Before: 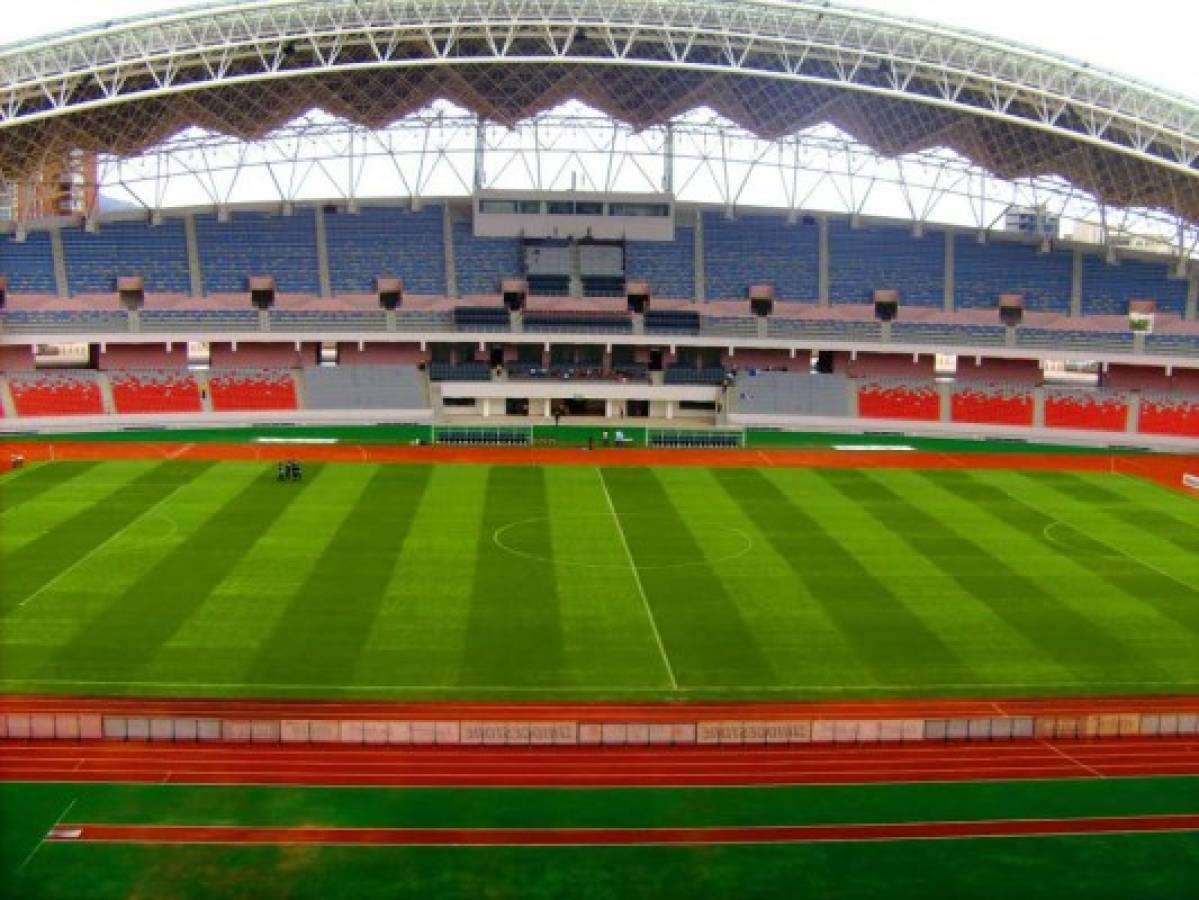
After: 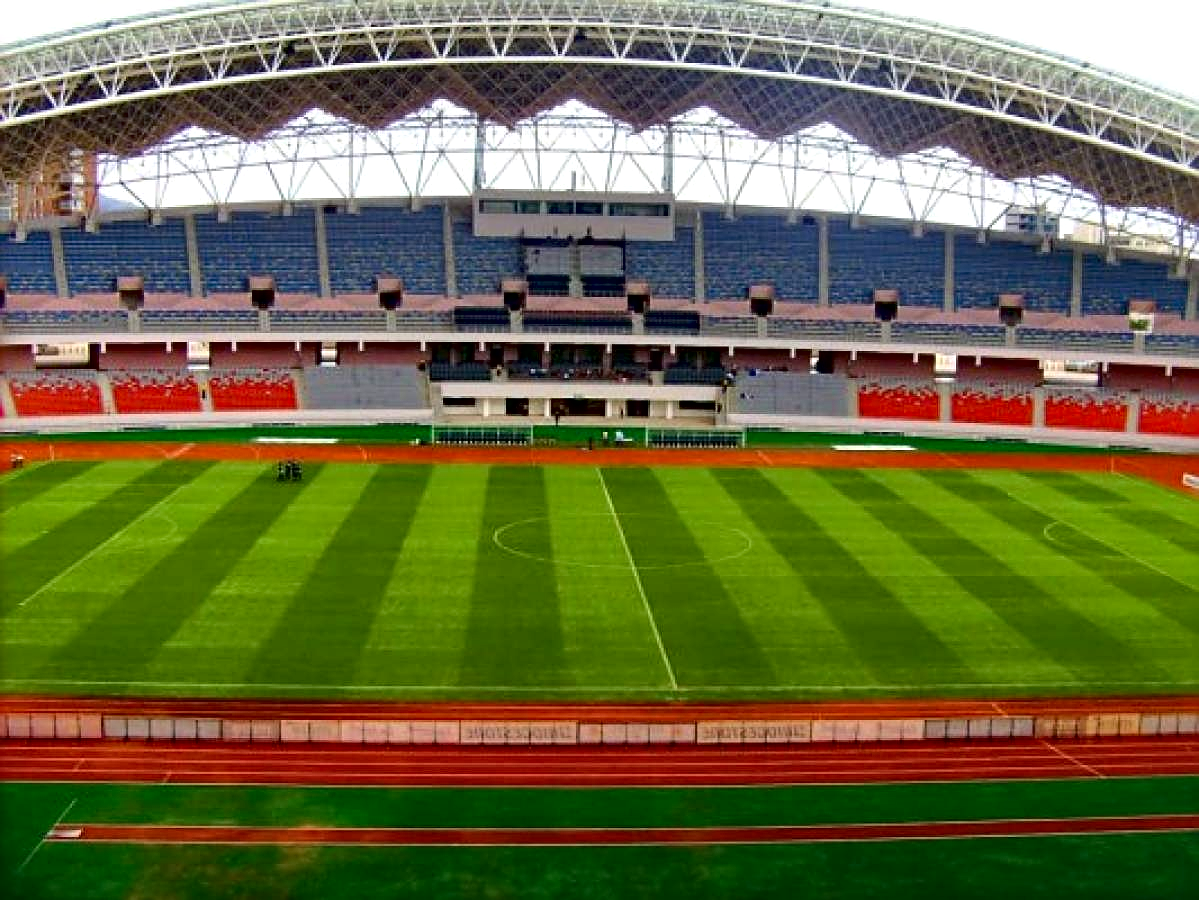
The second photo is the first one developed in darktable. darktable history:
sharpen: on, module defaults
local contrast: mode bilateral grid, contrast 24, coarseness 61, detail 151%, midtone range 0.2
haze removal: strength 0.29, distance 0.254, adaptive false
